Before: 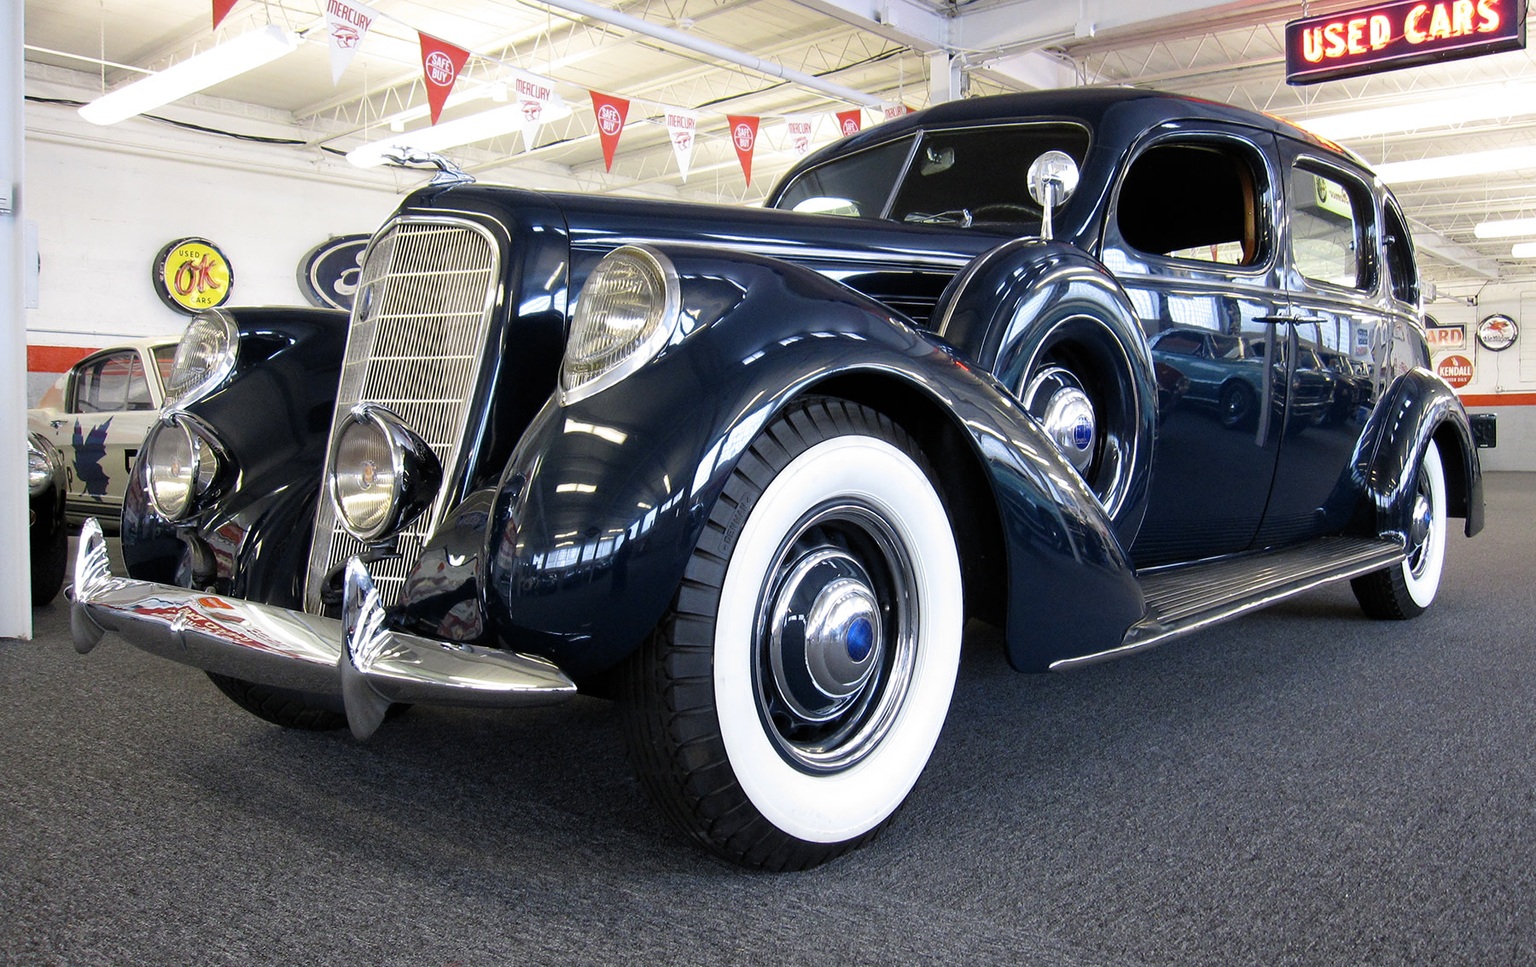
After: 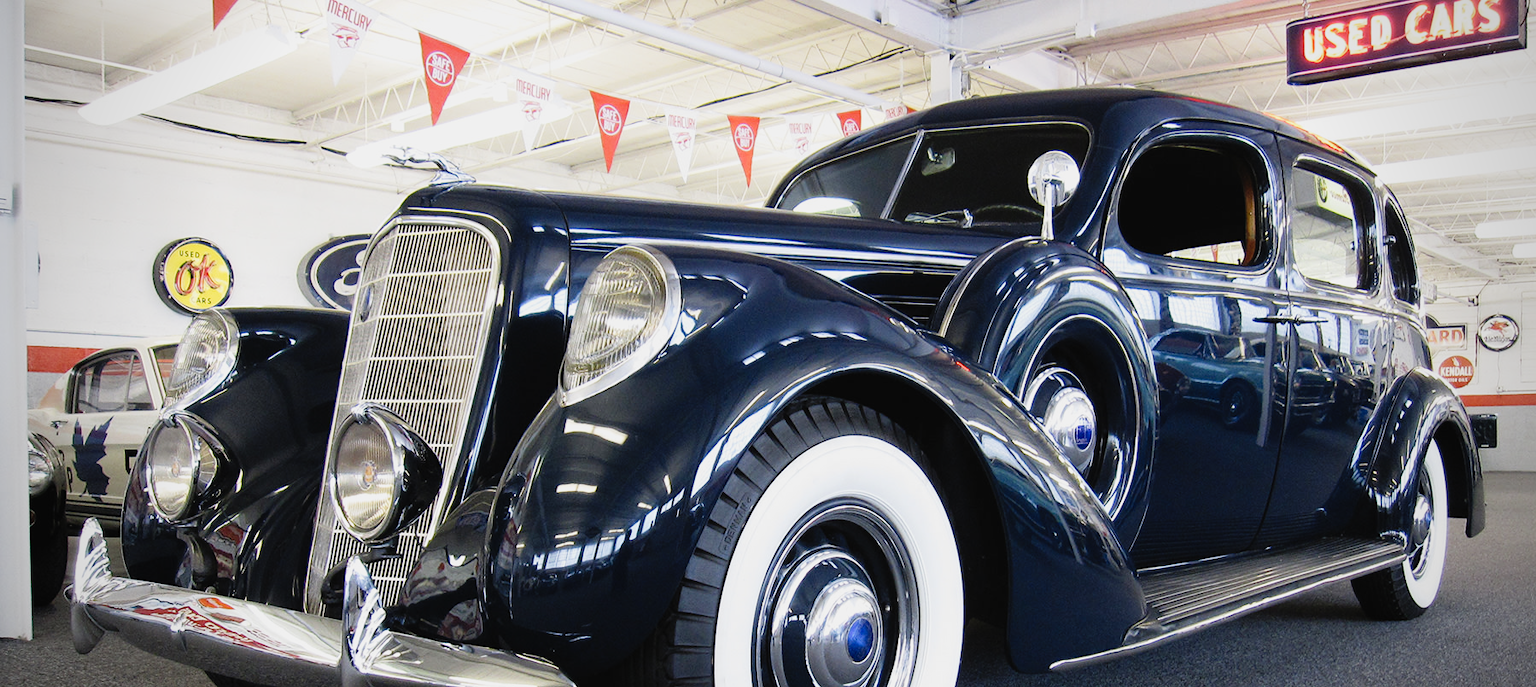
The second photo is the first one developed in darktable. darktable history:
tone curve: curves: ch0 [(0, 0.022) (0.114, 0.096) (0.282, 0.299) (0.456, 0.51) (0.613, 0.693) (0.786, 0.843) (0.999, 0.949)]; ch1 [(0, 0) (0.384, 0.365) (0.463, 0.447) (0.486, 0.474) (0.503, 0.5) (0.535, 0.522) (0.555, 0.546) (0.593, 0.599) (0.755, 0.793) (1, 1)]; ch2 [(0, 0) (0.369, 0.375) (0.449, 0.434) (0.501, 0.5) (0.528, 0.517) (0.561, 0.57) (0.612, 0.631) (0.668, 0.659) (1, 1)], preserve colors none
vignetting: fall-off start 75.08%, width/height ratio 1.085
contrast brightness saturation: contrast 0.01, saturation -0.051
crop: bottom 28.918%
